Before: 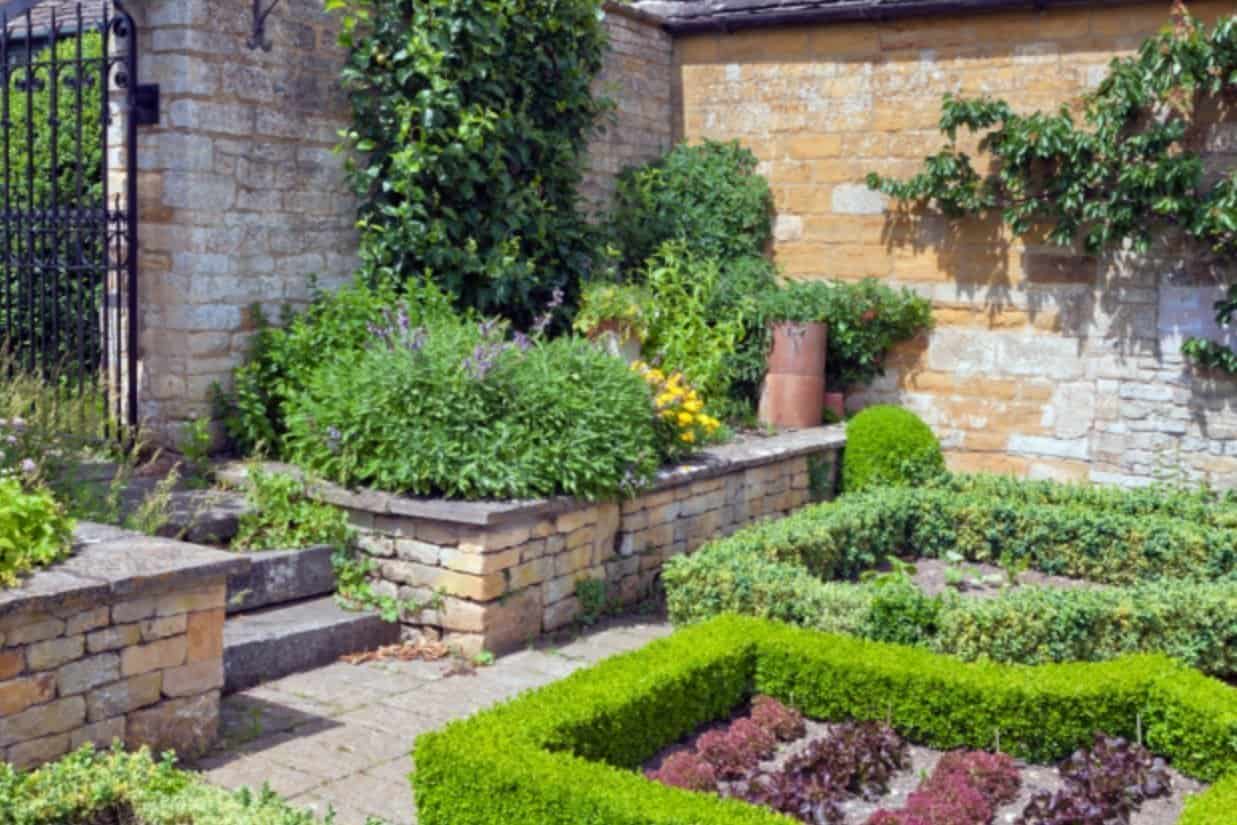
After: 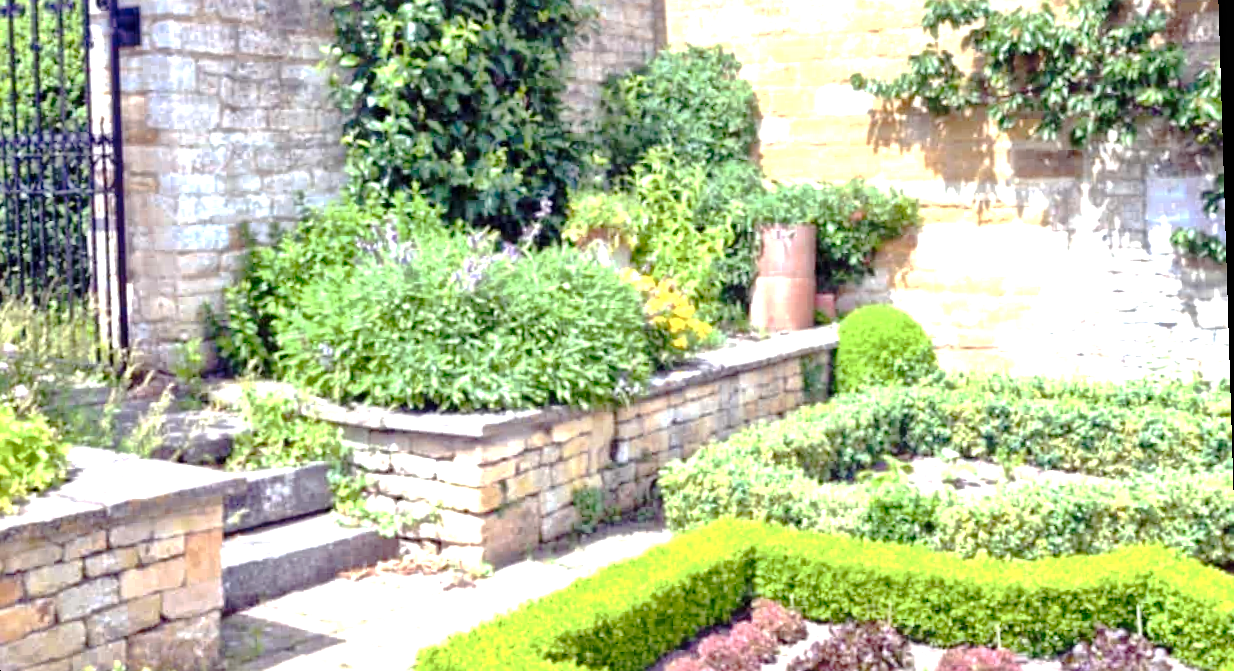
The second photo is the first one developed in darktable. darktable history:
tone curve: curves: ch0 [(0, 0) (0.003, 0.004) (0.011, 0.01) (0.025, 0.025) (0.044, 0.042) (0.069, 0.064) (0.1, 0.093) (0.136, 0.13) (0.177, 0.182) (0.224, 0.241) (0.277, 0.322) (0.335, 0.409) (0.399, 0.482) (0.468, 0.551) (0.543, 0.606) (0.623, 0.672) (0.709, 0.73) (0.801, 0.81) (0.898, 0.885) (1, 1)], preserve colors none
crop and rotate: left 1.814%, top 12.818%, right 0.25%, bottom 9.225%
rotate and perspective: rotation -1.77°, lens shift (horizontal) 0.004, automatic cropping off
local contrast: mode bilateral grid, contrast 20, coarseness 20, detail 150%, midtone range 0.2
exposure: black level correction 0, exposure 1.5 EV, compensate exposure bias true, compensate highlight preservation false
sharpen: amount 0.2
